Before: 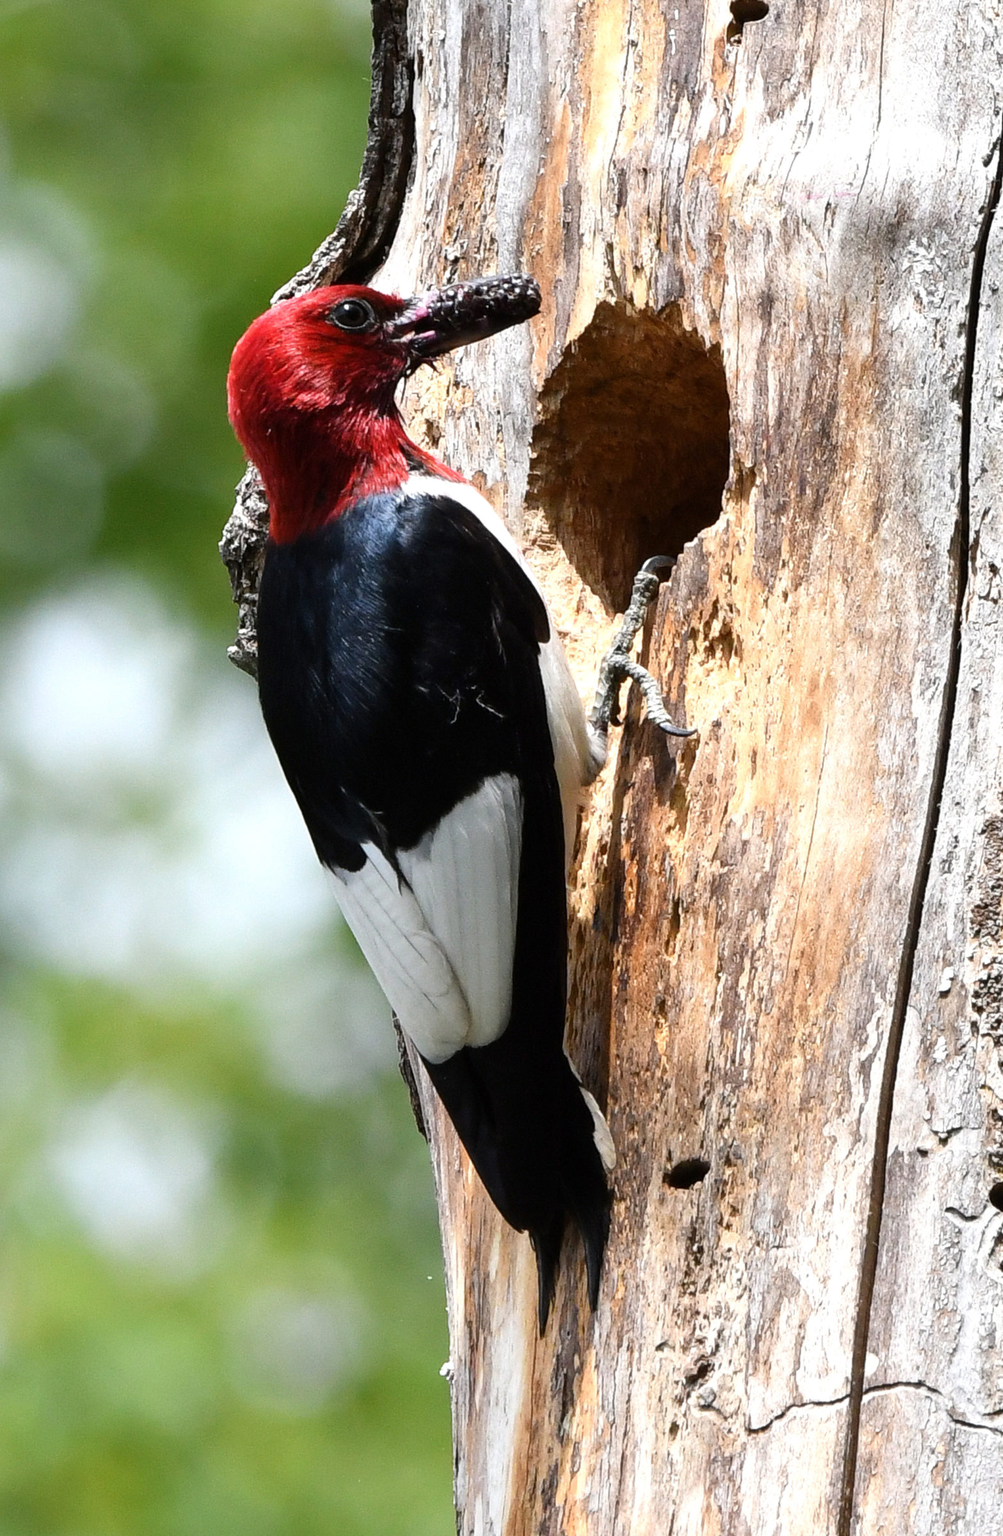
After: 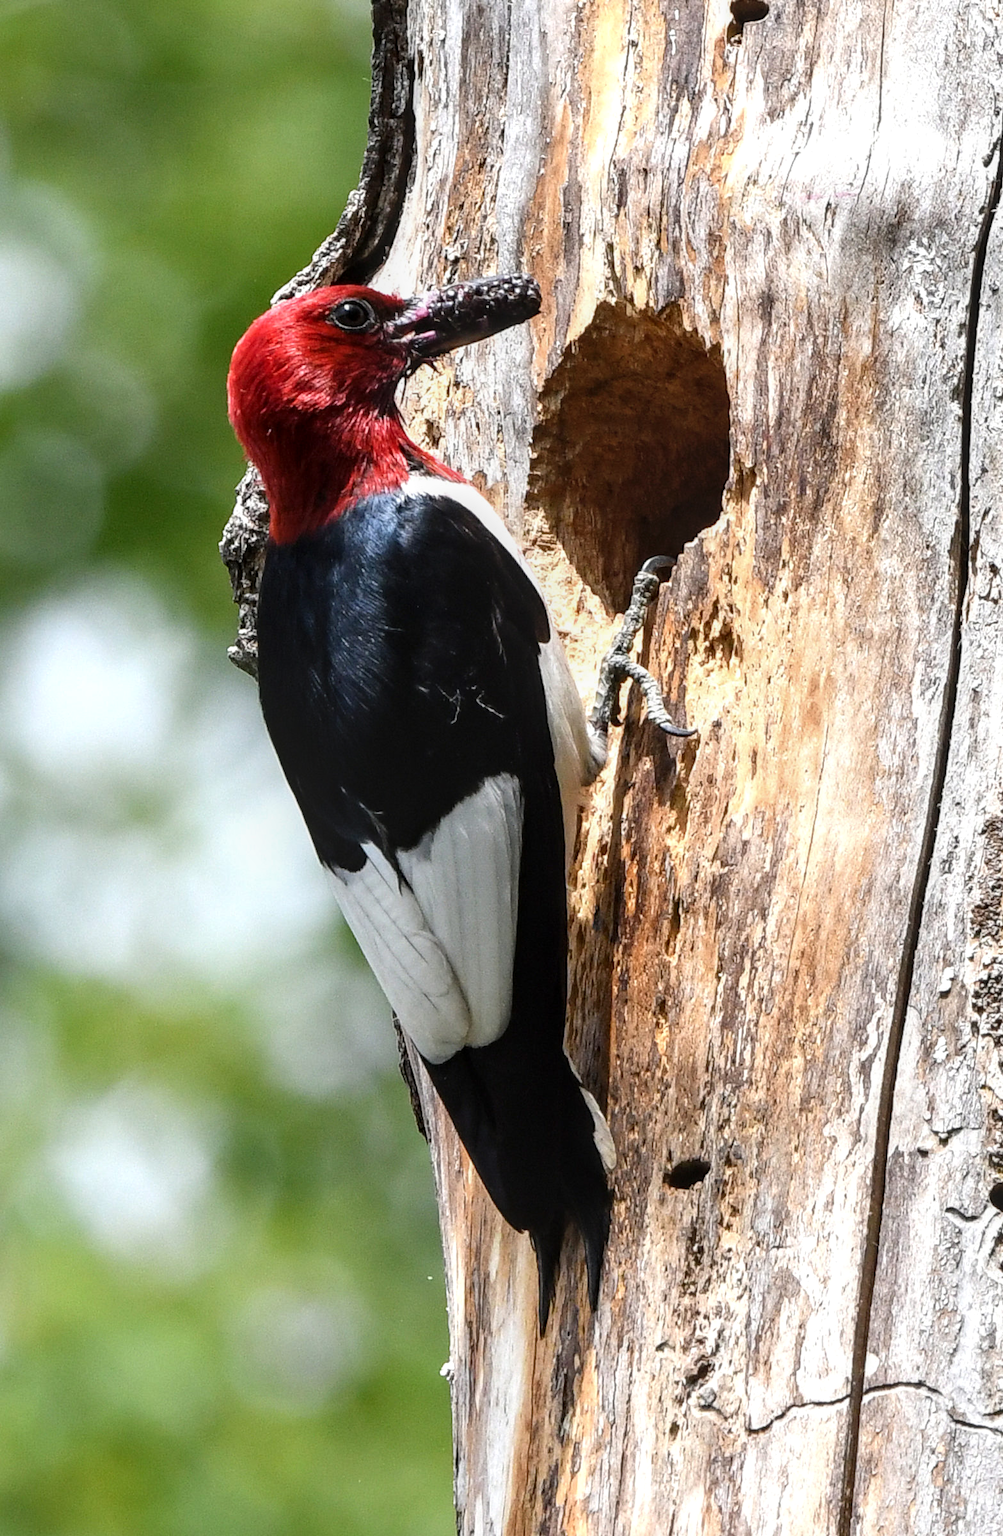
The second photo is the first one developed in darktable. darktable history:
local contrast: on, module defaults
tone equalizer: mask exposure compensation -0.502 EV
